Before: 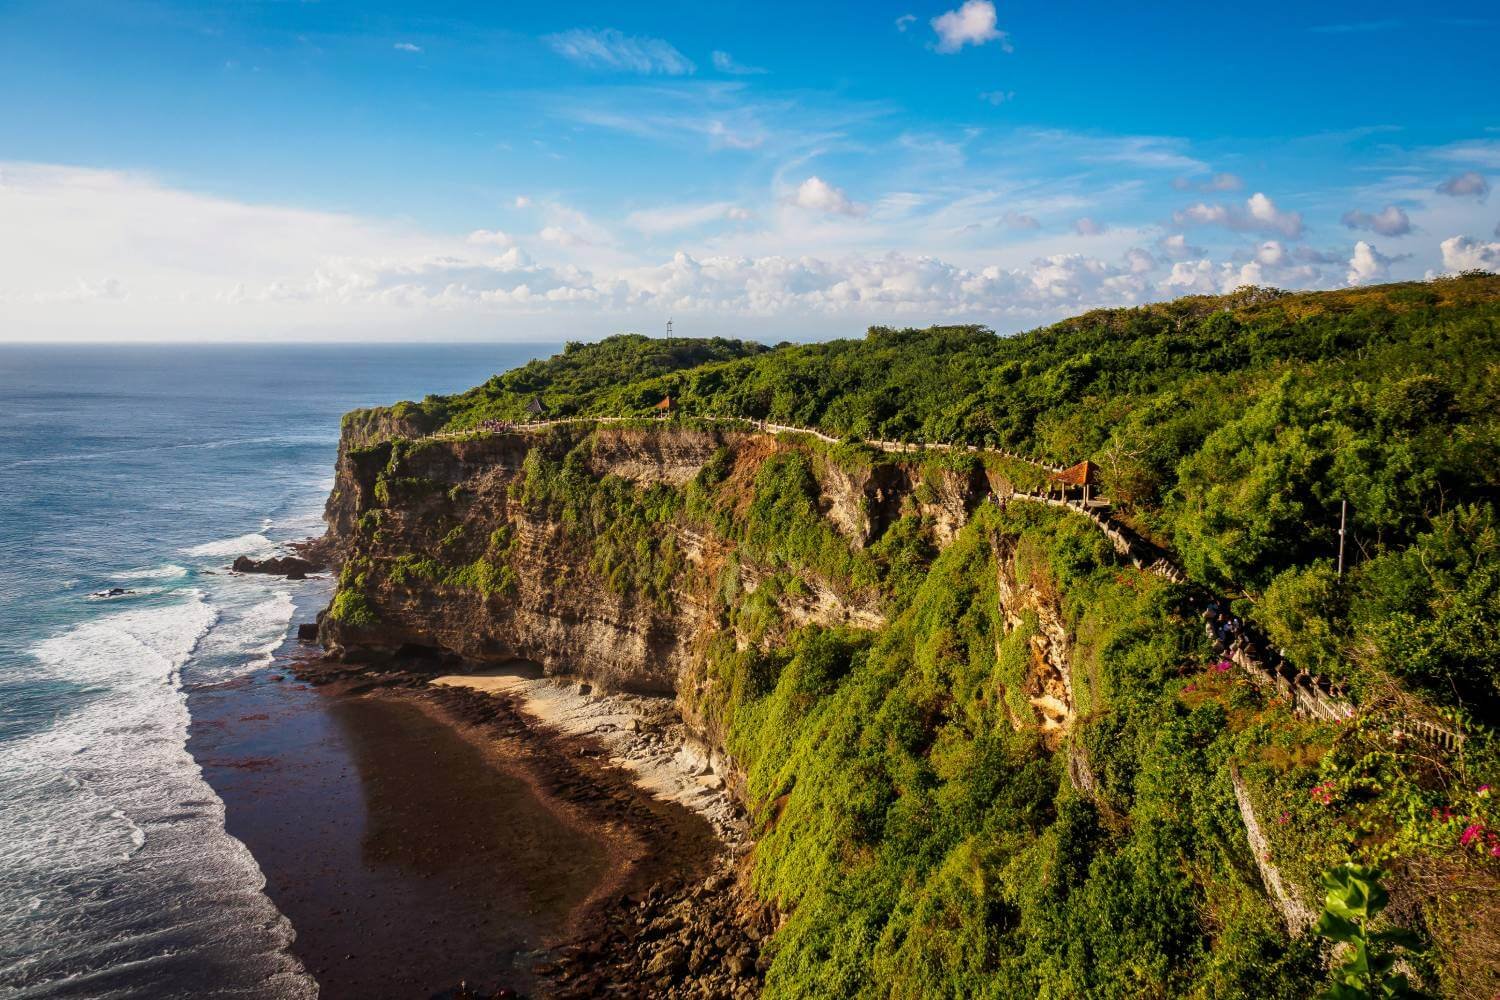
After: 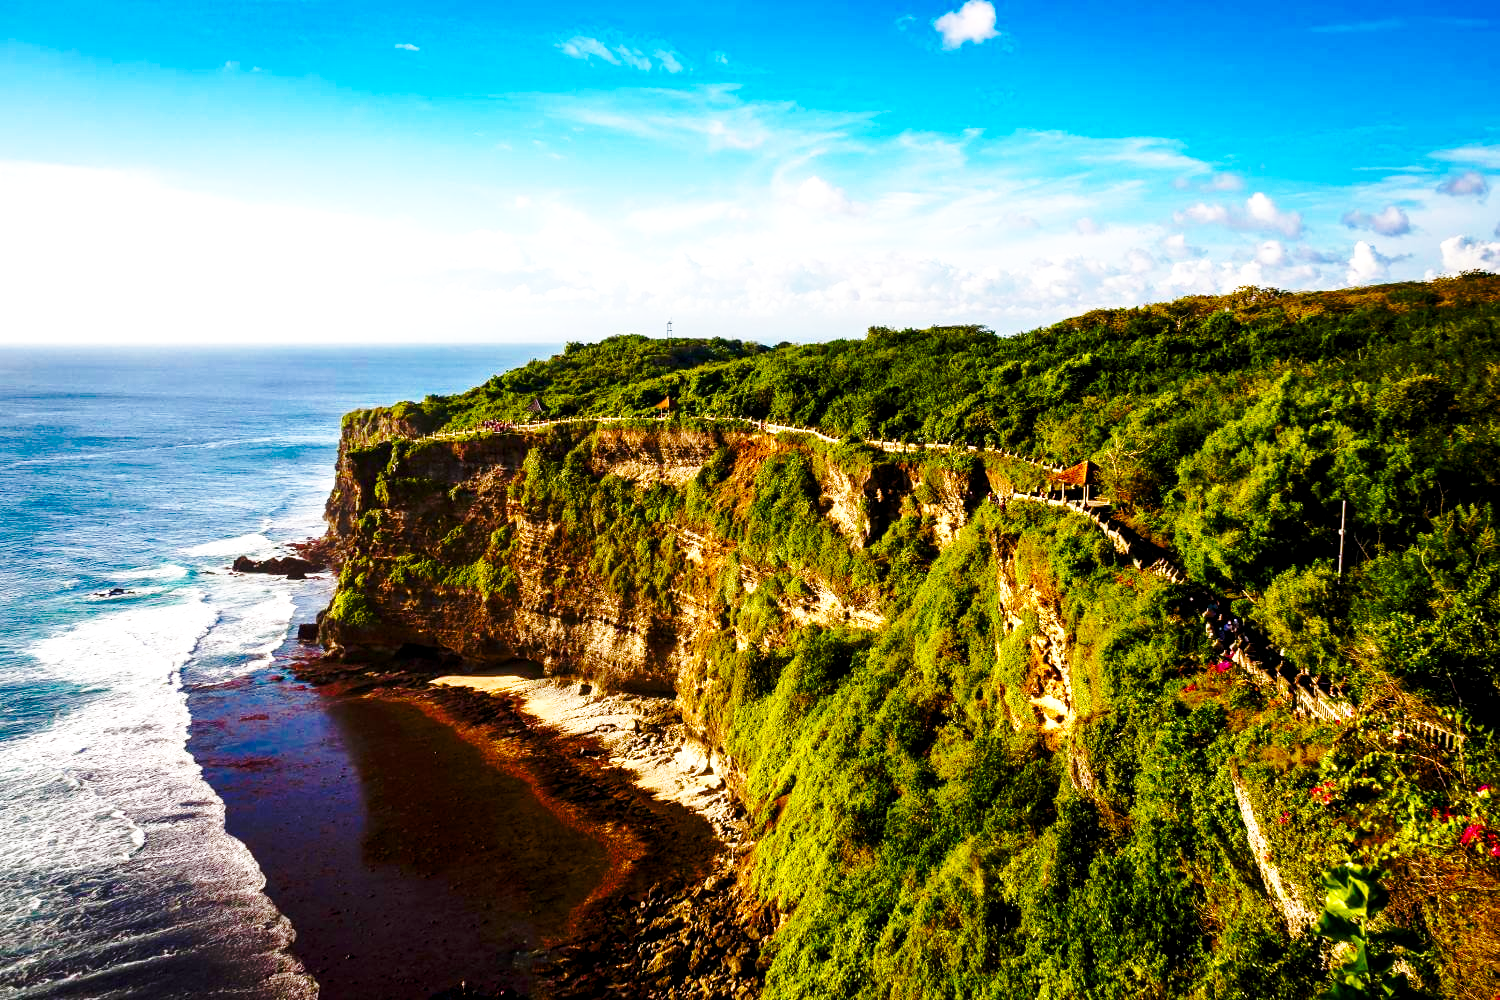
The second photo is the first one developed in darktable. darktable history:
base curve: curves: ch0 [(0, 0) (0.036, 0.037) (0.121, 0.228) (0.46, 0.76) (0.859, 0.983) (1, 1)], preserve colors none
color balance rgb: power › hue 74.43°, global offset › luminance -0.5%, linear chroma grading › global chroma 14.567%, perceptual saturation grading › global saturation 14.22%, perceptual saturation grading › highlights -30.507%, perceptual saturation grading › shadows 50.857%, perceptual brilliance grading › global brilliance 15.736%, perceptual brilliance grading › shadows -34.449%, global vibrance 12.867%
